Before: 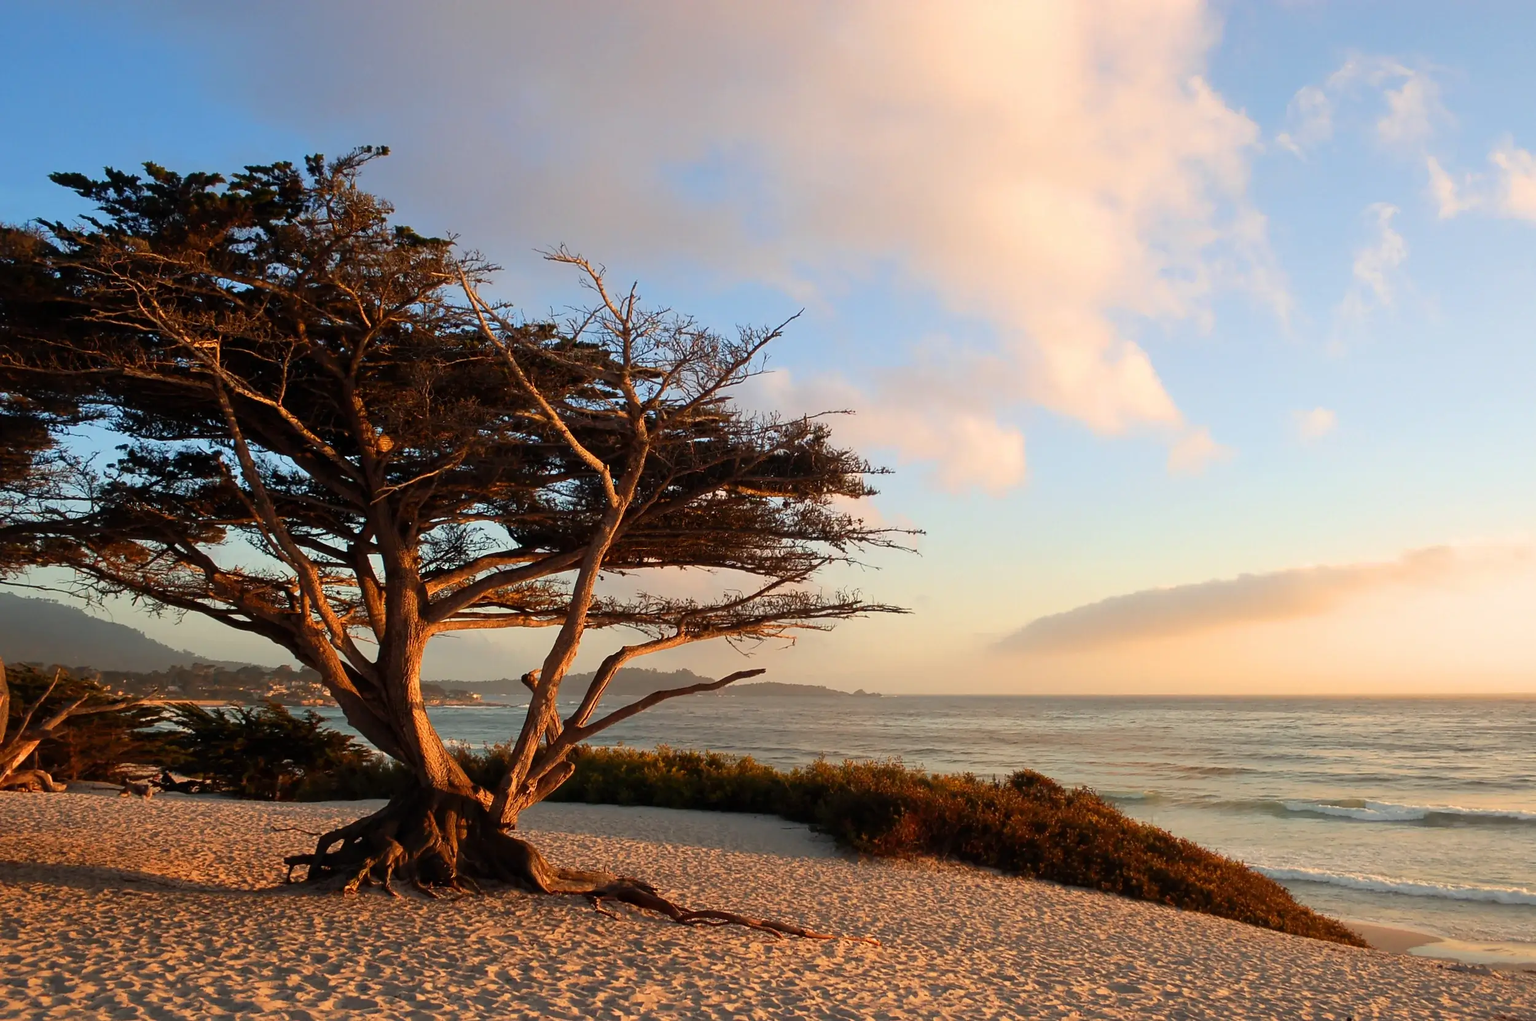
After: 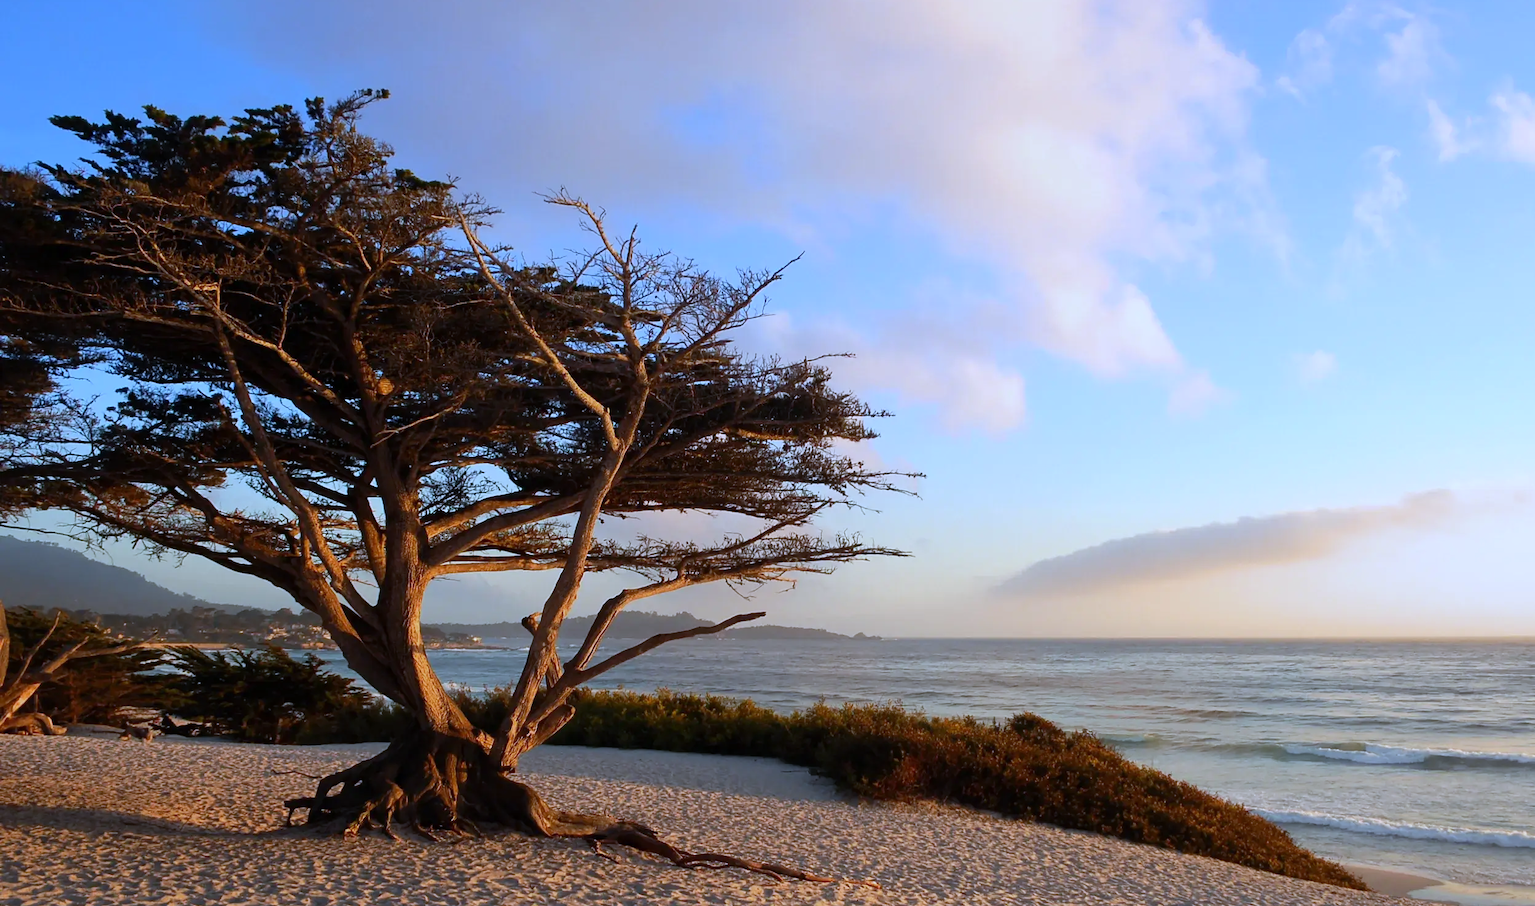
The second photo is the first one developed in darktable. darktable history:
white balance: red 0.871, blue 1.249
crop and rotate: top 5.609%, bottom 5.609%
